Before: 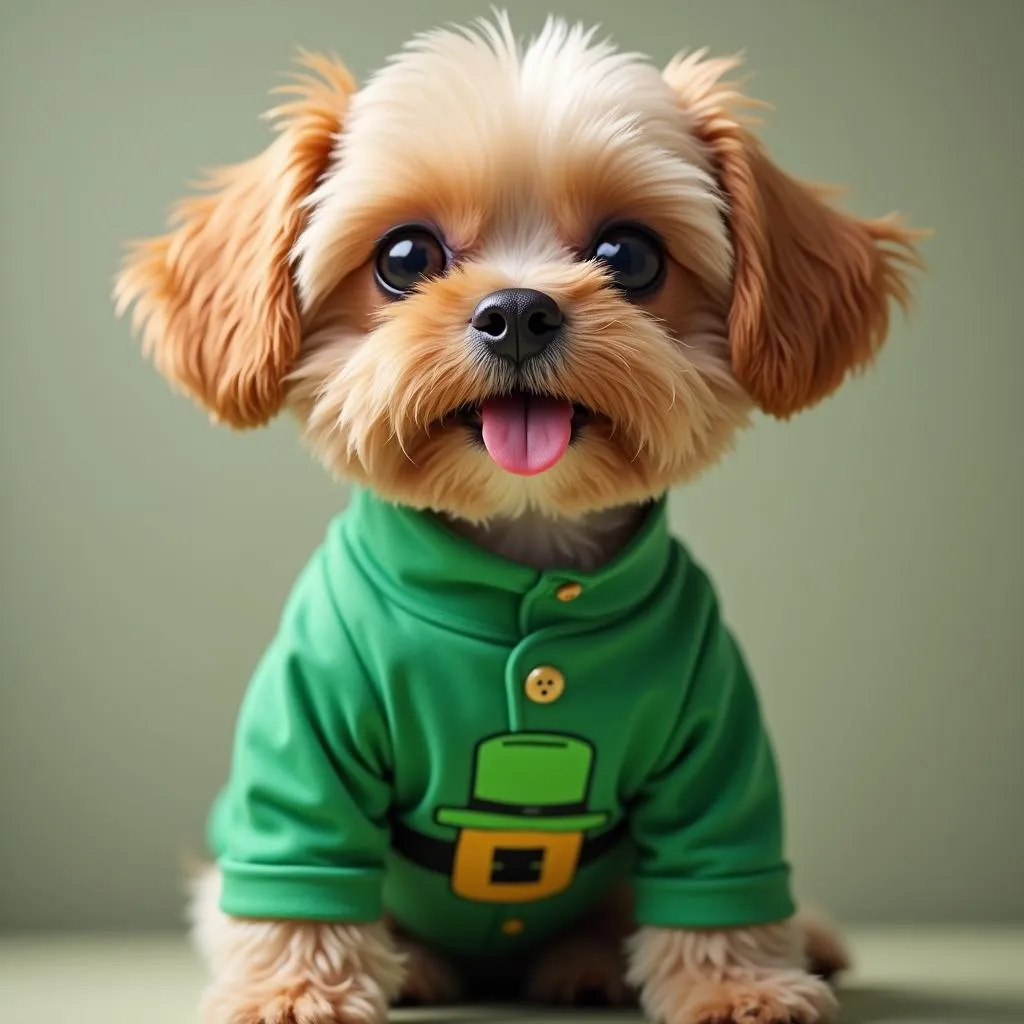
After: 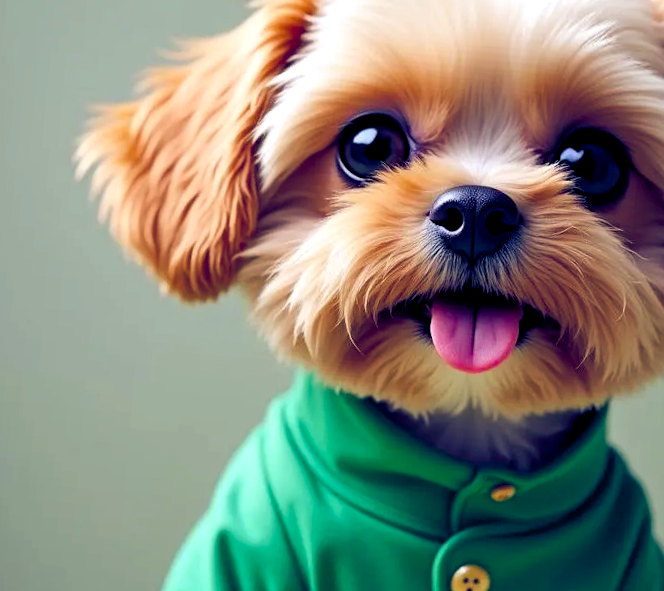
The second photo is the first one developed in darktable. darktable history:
crop and rotate: angle -4.99°, left 2.122%, top 6.945%, right 27.566%, bottom 30.519%
color balance rgb: shadows lift › luminance -41.13%, shadows lift › chroma 14.13%, shadows lift › hue 260°, power › luminance -3.76%, power › chroma 0.56%, power › hue 40.37°, highlights gain › luminance 16.81%, highlights gain › chroma 2.94%, highlights gain › hue 260°, global offset › luminance -0.29%, global offset › chroma 0.31%, global offset › hue 260°, perceptual saturation grading › global saturation 20%, perceptual saturation grading › highlights -13.92%, perceptual saturation grading › shadows 50%
